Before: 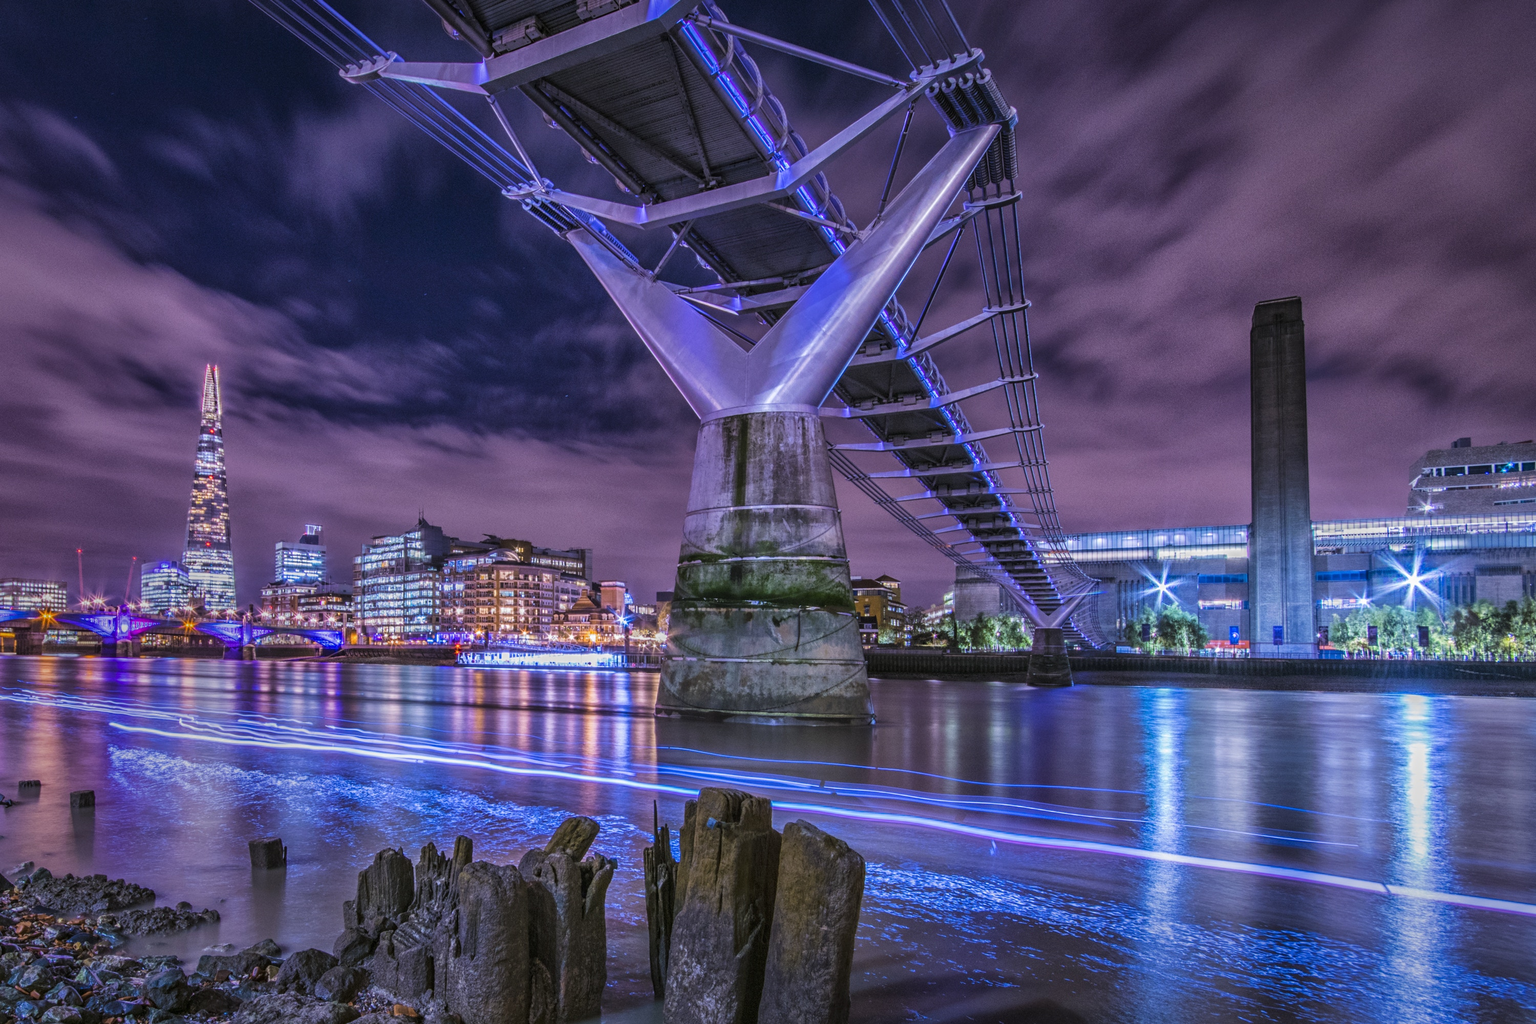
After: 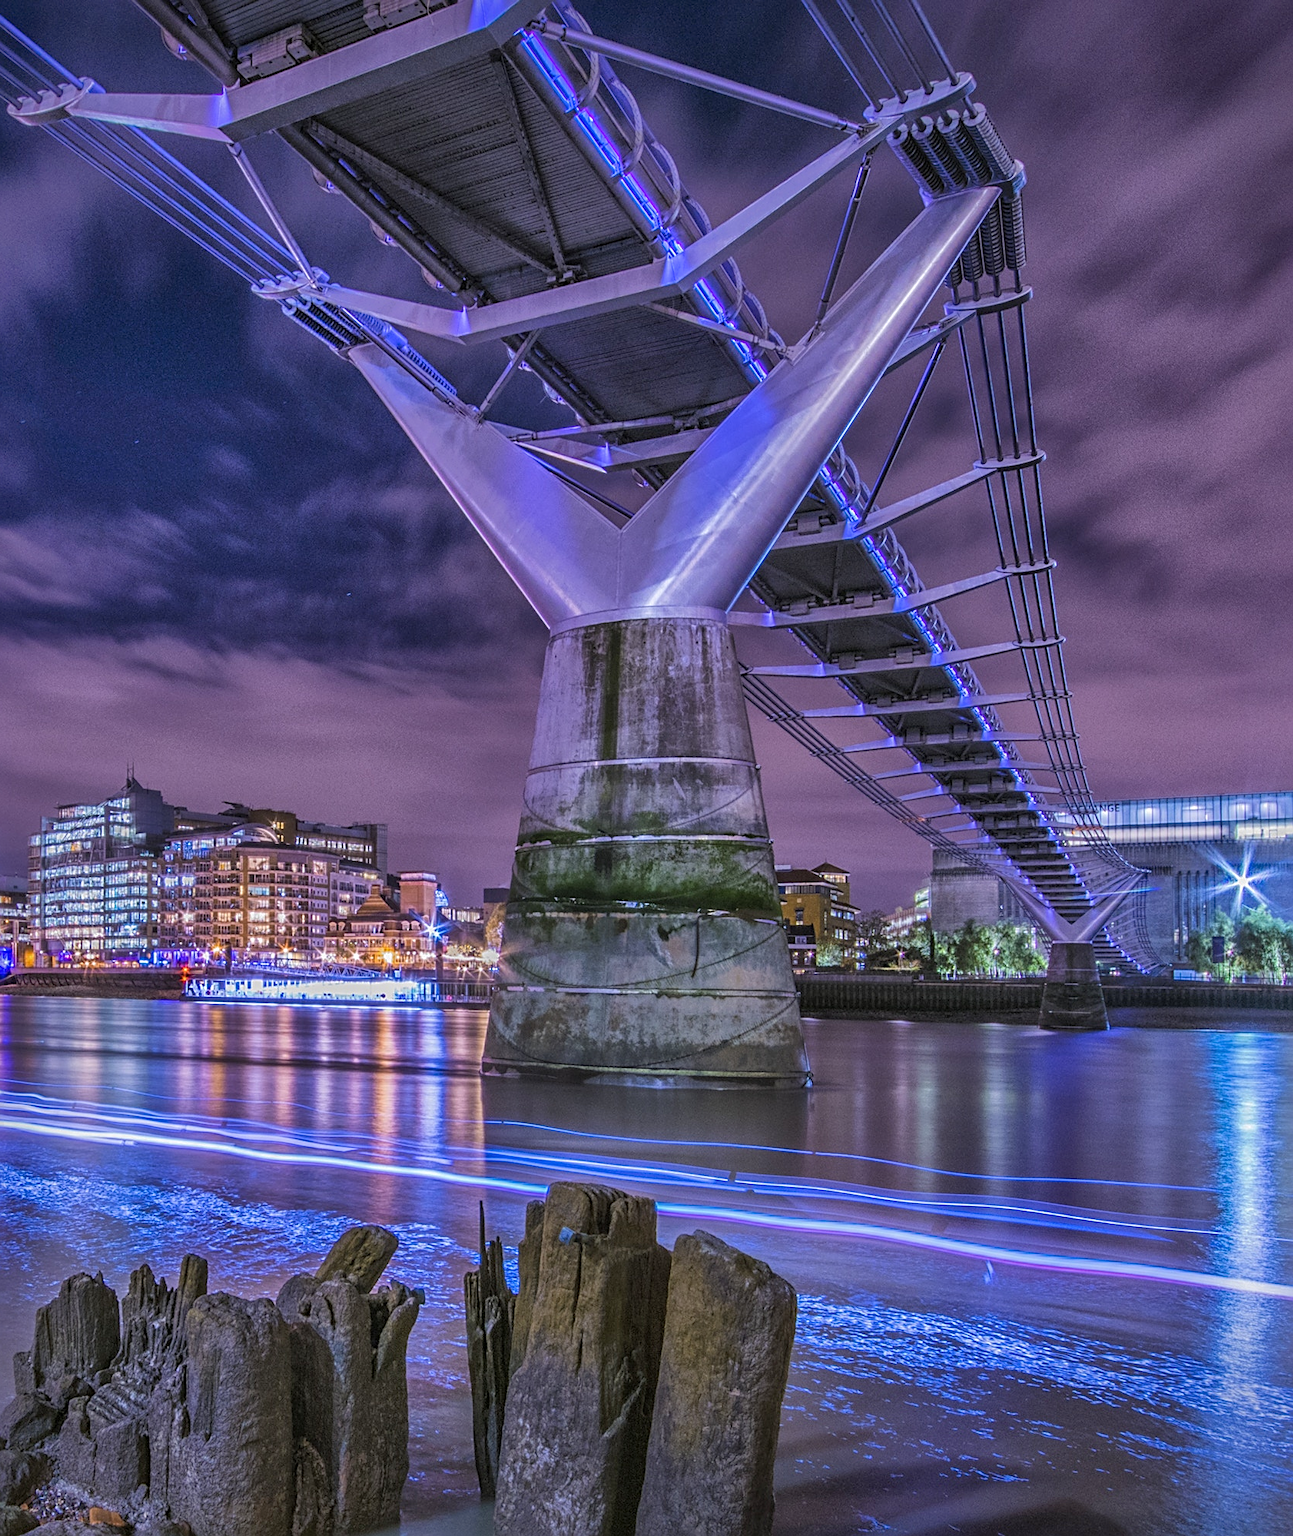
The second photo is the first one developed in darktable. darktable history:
crop: left 21.775%, right 22.076%, bottom 0.009%
shadows and highlights: on, module defaults
sharpen: on, module defaults
